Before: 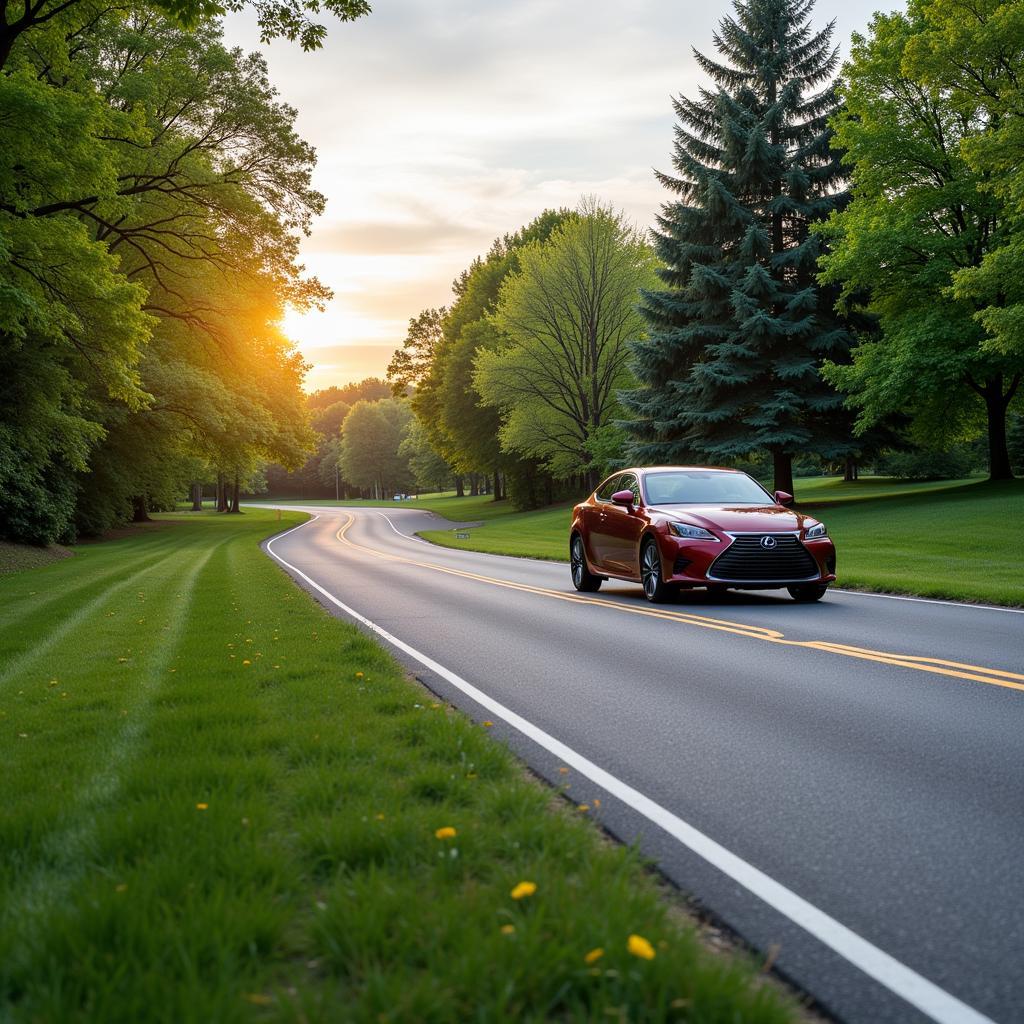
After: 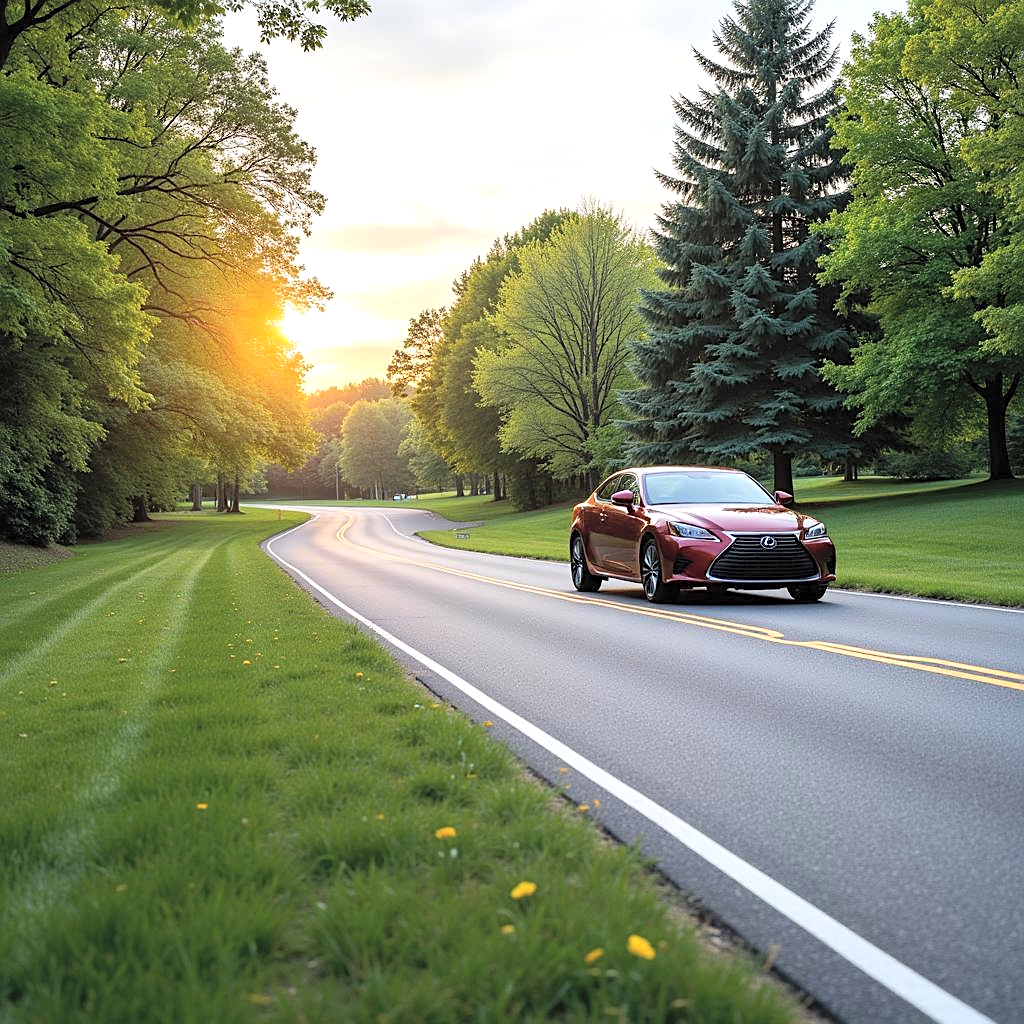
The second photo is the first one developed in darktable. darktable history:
sharpen: amount 0.484
tone equalizer: -8 EV -0.377 EV, -7 EV -0.393 EV, -6 EV -0.303 EV, -5 EV -0.252 EV, -3 EV 0.201 EV, -2 EV 0.305 EV, -1 EV 0.387 EV, +0 EV 0.421 EV, edges refinement/feathering 500, mask exposure compensation -1.57 EV, preserve details no
contrast brightness saturation: brightness 0.28
